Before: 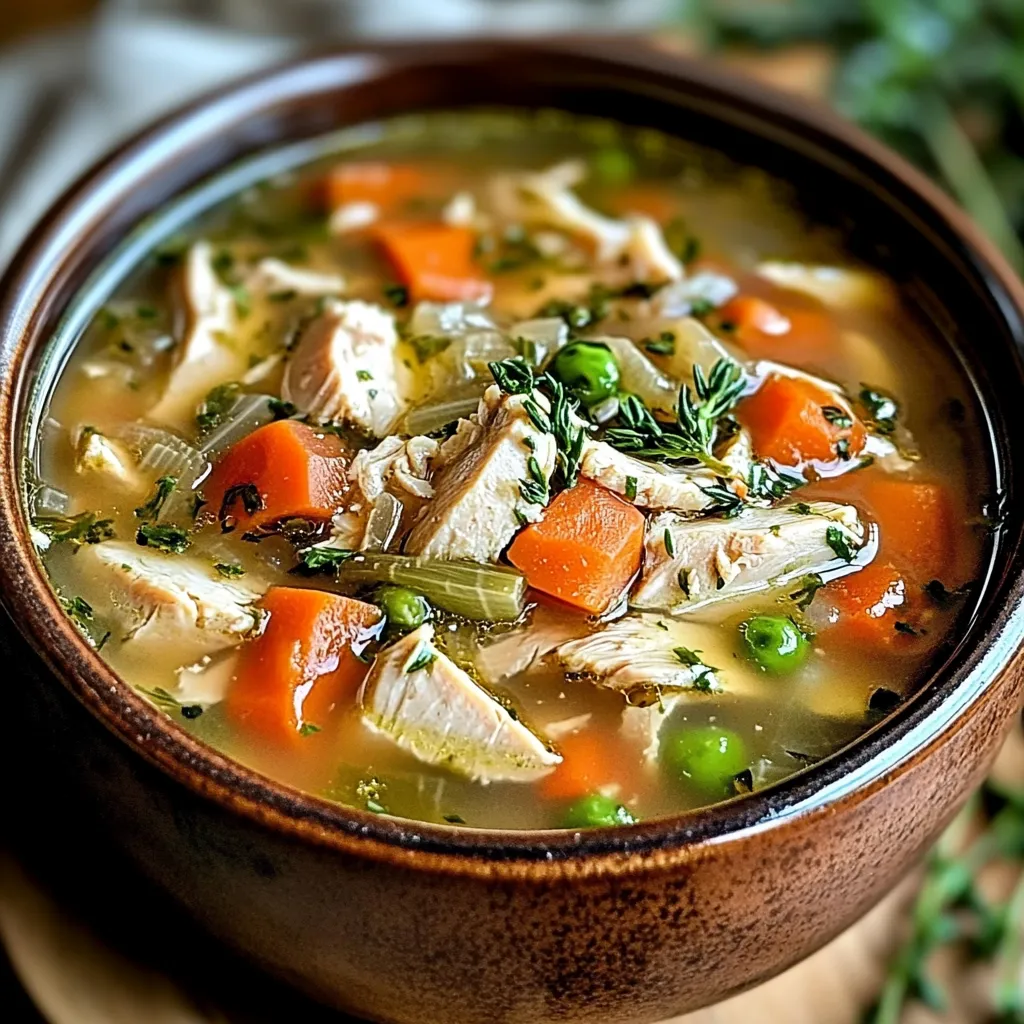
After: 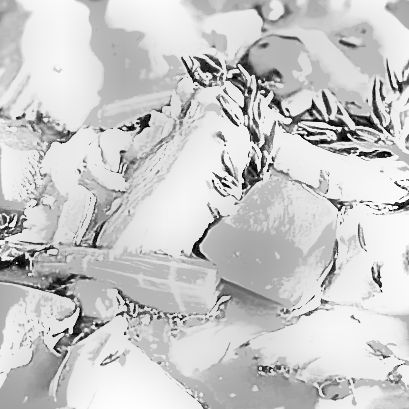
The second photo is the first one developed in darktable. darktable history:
contrast brightness saturation: contrast 0.08, saturation 0.2
sharpen: amount 0.2
exposure: black level correction 0, exposure 4 EV, compensate exposure bias true, compensate highlight preservation false
crop: left 30%, top 30%, right 30%, bottom 30%
velvia: on, module defaults
local contrast: highlights 100%, shadows 100%, detail 120%, midtone range 0.2
color balance rgb: perceptual saturation grading › global saturation 25%, global vibrance 20%
monochrome: a -4.13, b 5.16, size 1
